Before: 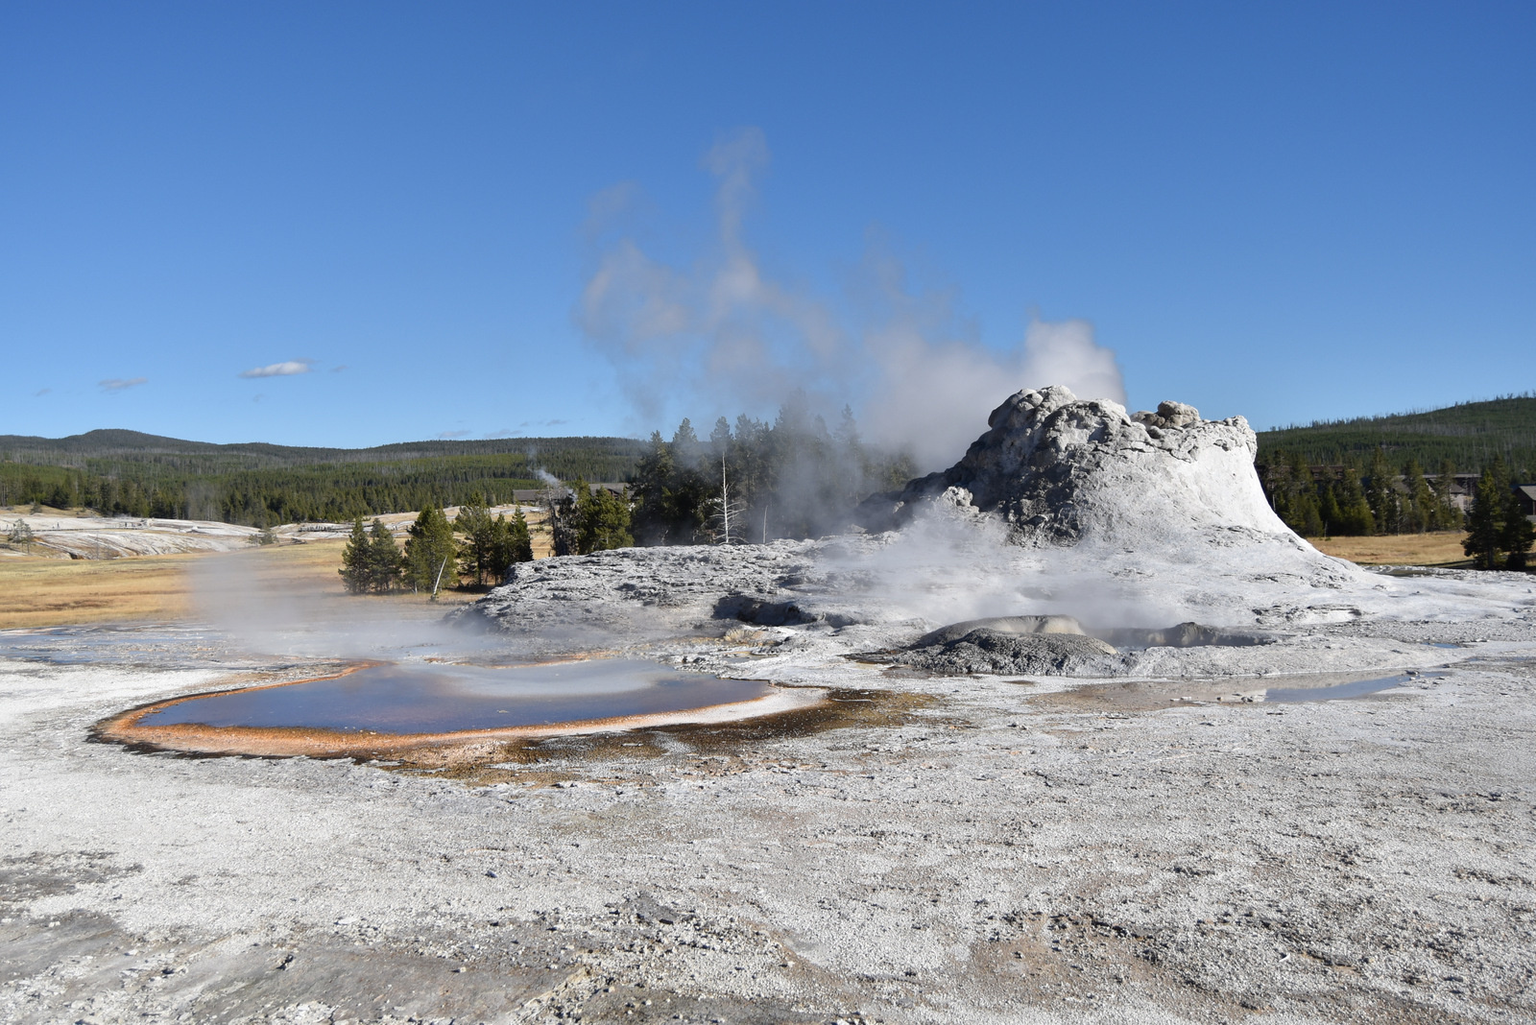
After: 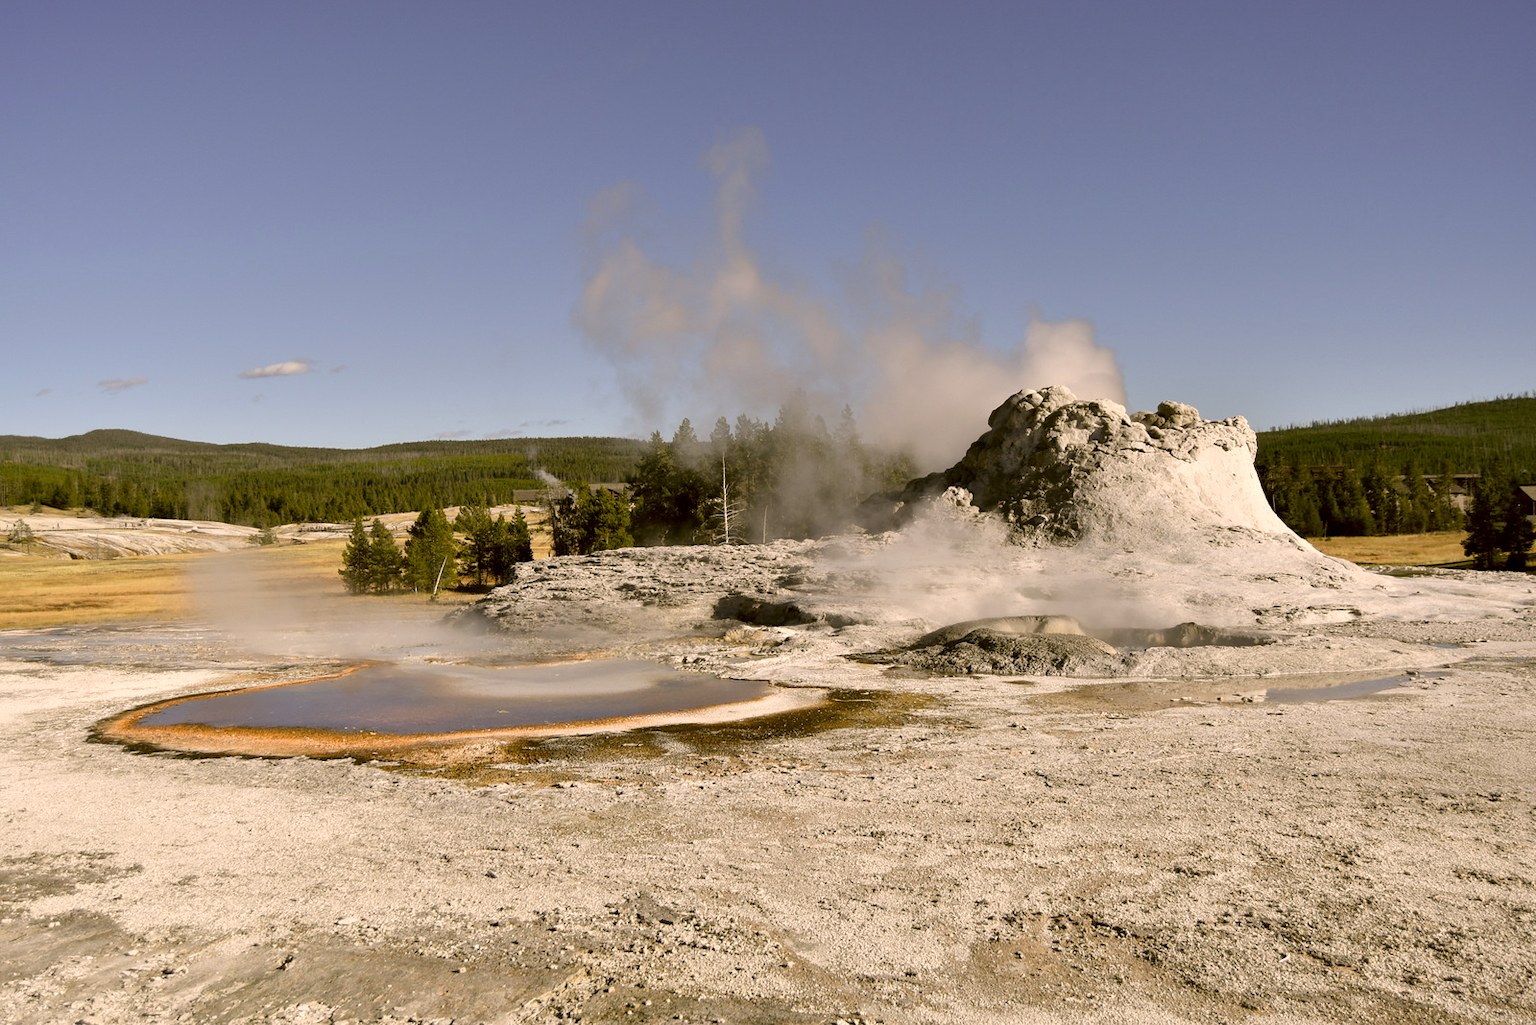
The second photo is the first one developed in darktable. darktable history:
color correction: highlights a* 8.78, highlights b* 15.8, shadows a* -0.438, shadows b* 26.87
exposure: black level correction 0.005, exposure 0.005 EV, compensate exposure bias true, compensate highlight preservation false
